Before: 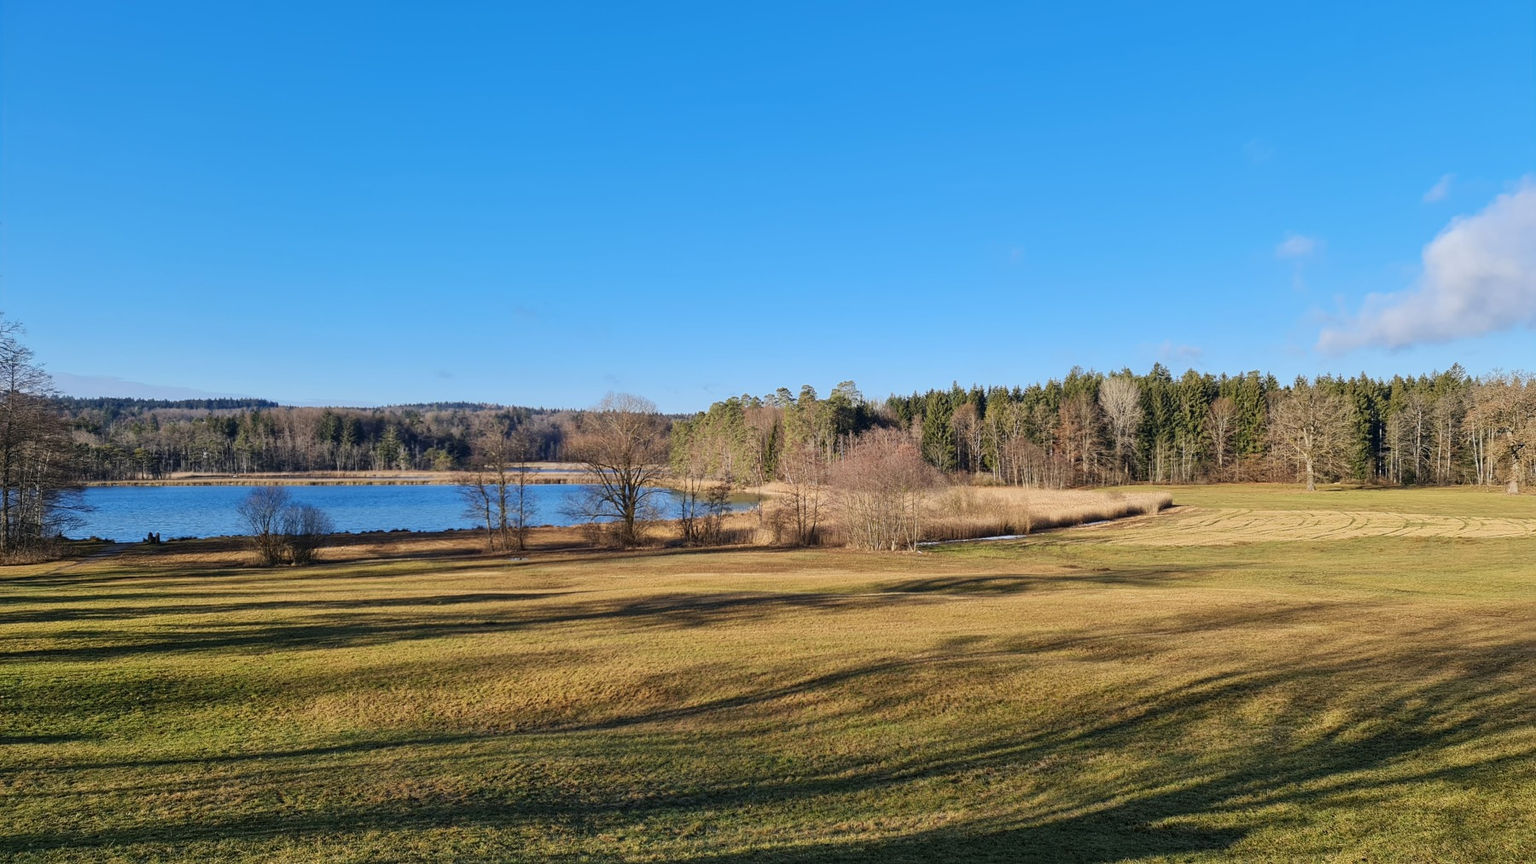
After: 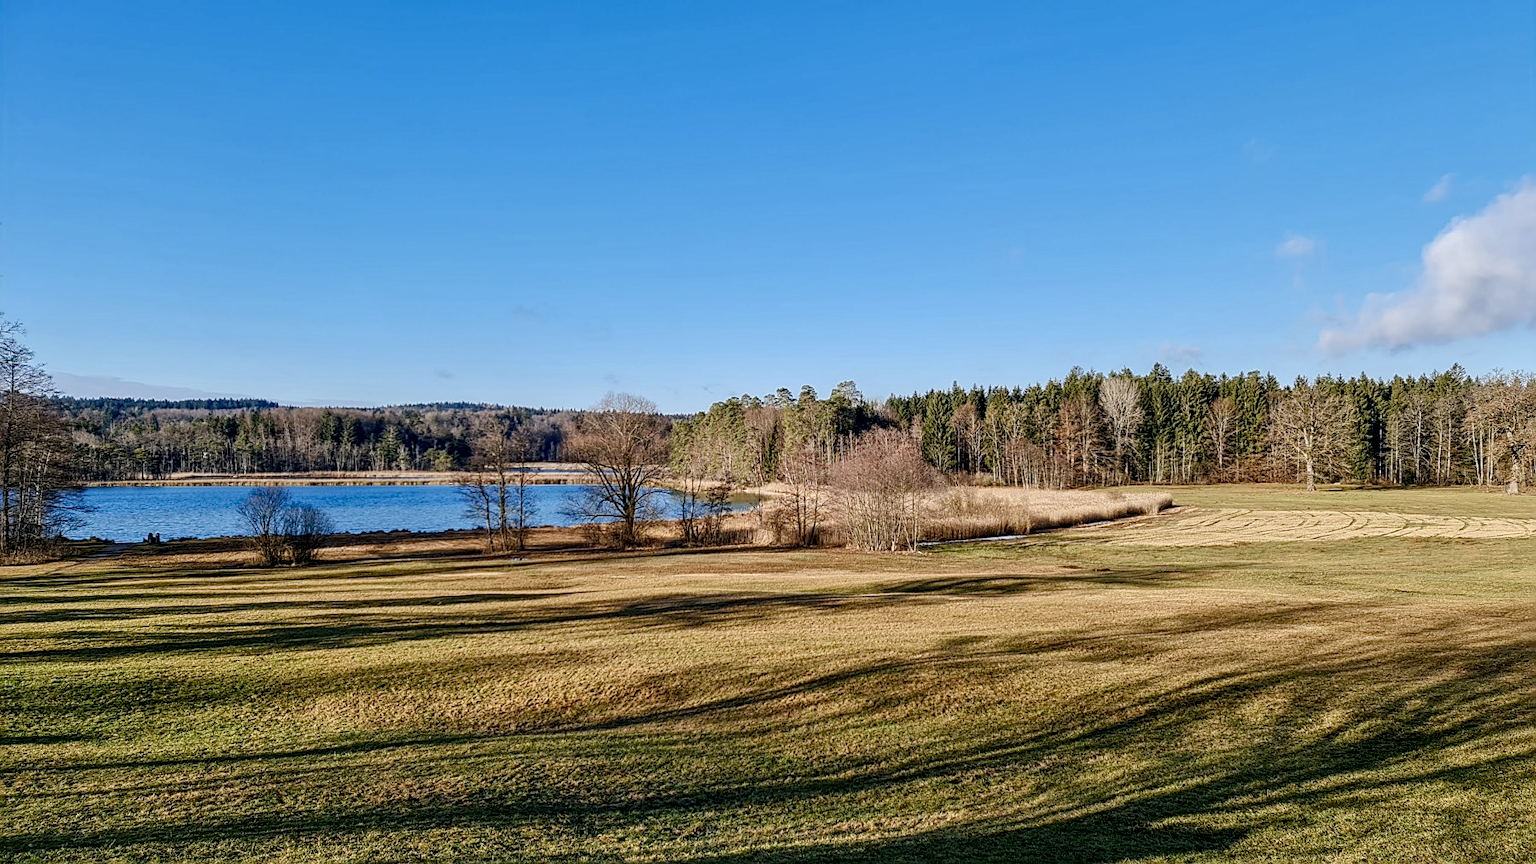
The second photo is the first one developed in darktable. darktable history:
local contrast: detail 160%
color balance rgb: shadows lift › chroma 1%, shadows lift › hue 113°, highlights gain › chroma 0.2%, highlights gain › hue 333°, perceptual saturation grading › global saturation 20%, perceptual saturation grading › highlights -50%, perceptual saturation grading › shadows 25%, contrast -10%
sharpen: on, module defaults
